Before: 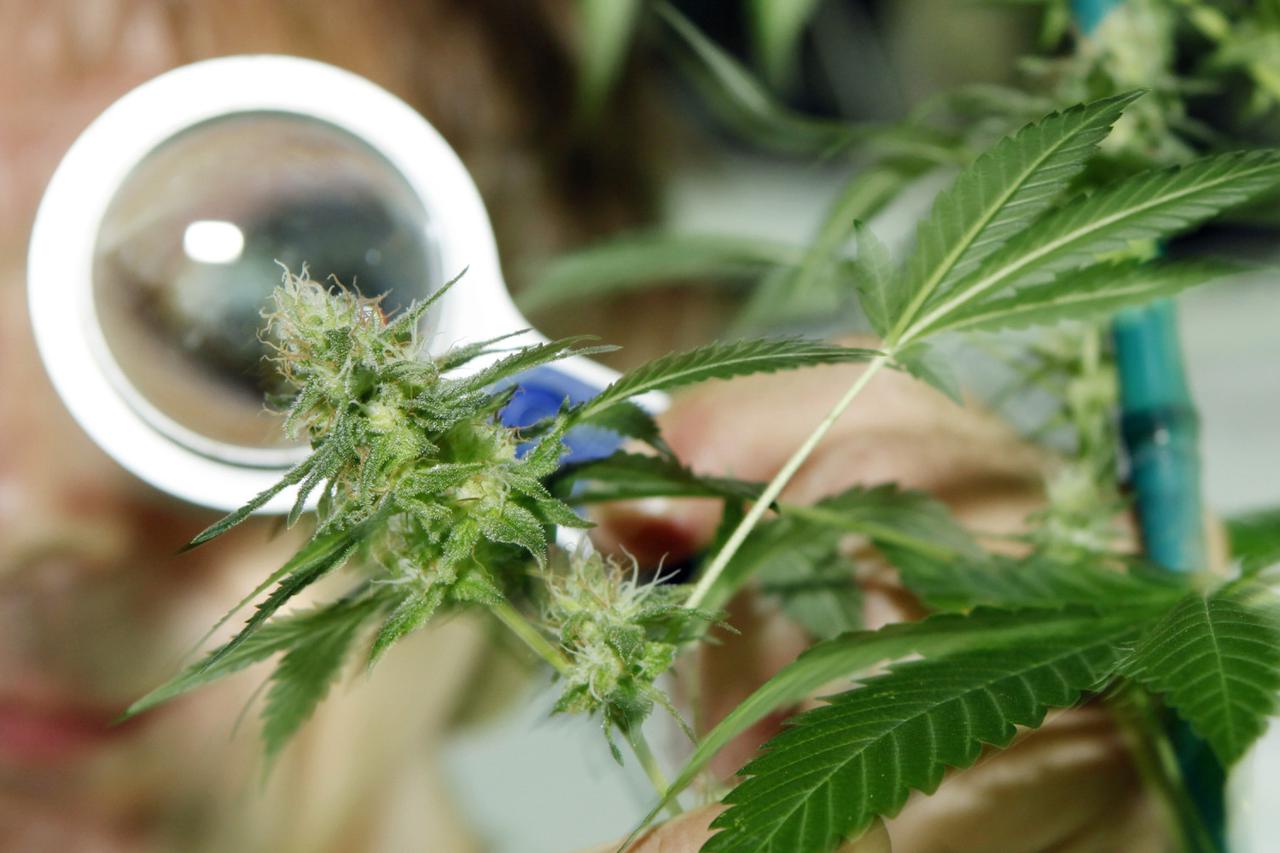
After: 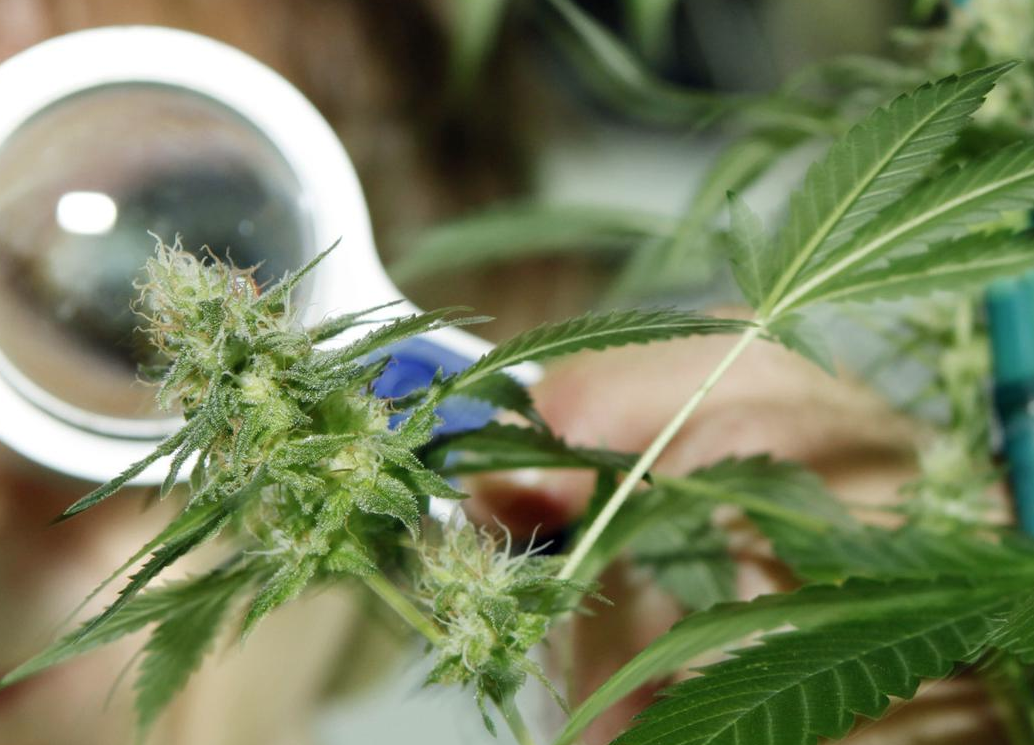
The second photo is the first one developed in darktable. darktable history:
crop: left 9.944%, top 3.469%, right 9.254%, bottom 9.12%
contrast brightness saturation: saturation -0.061
